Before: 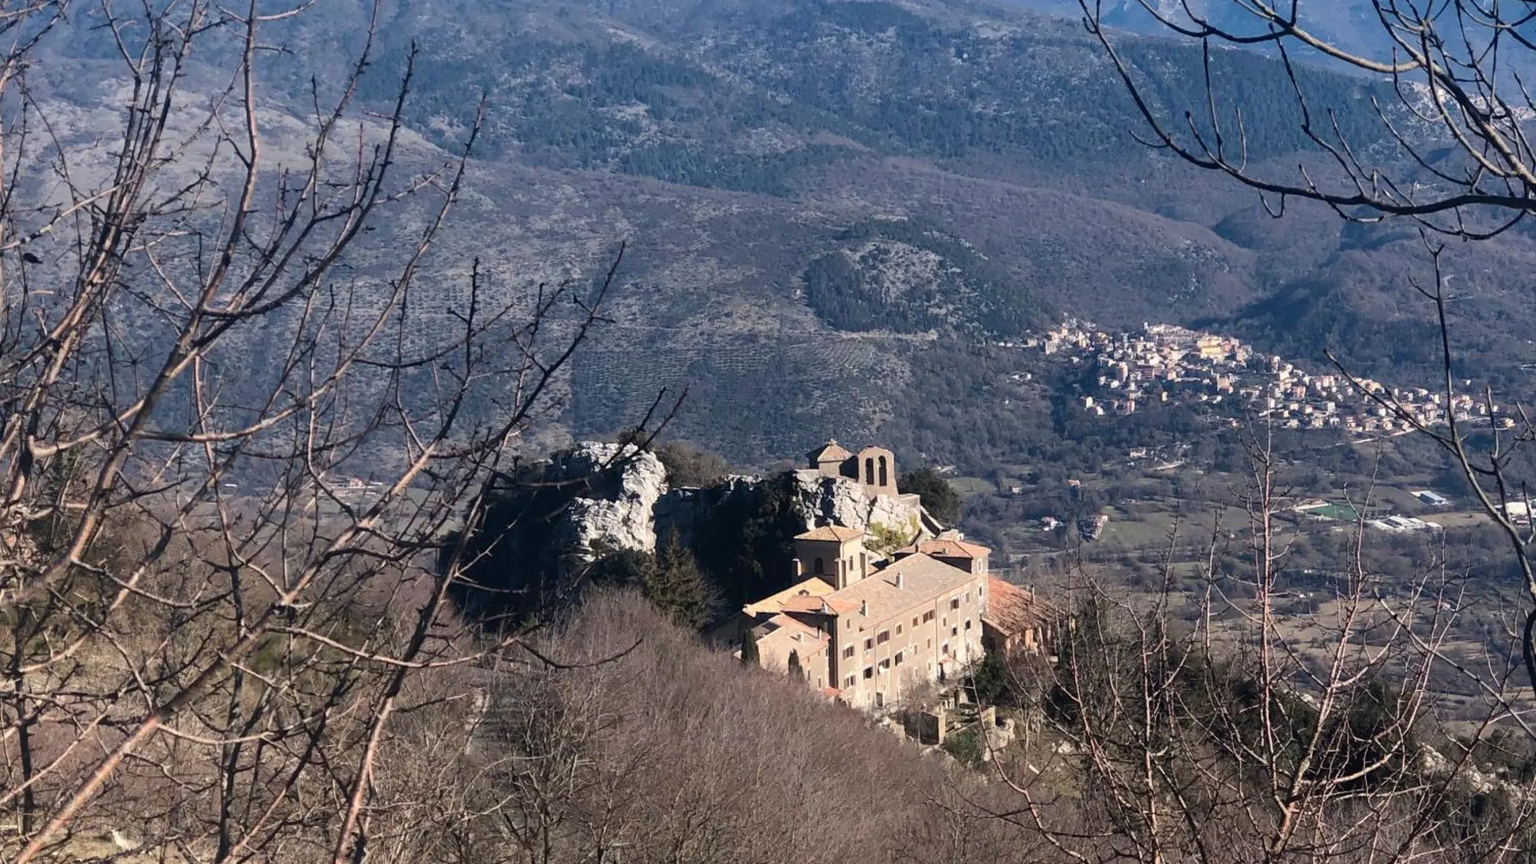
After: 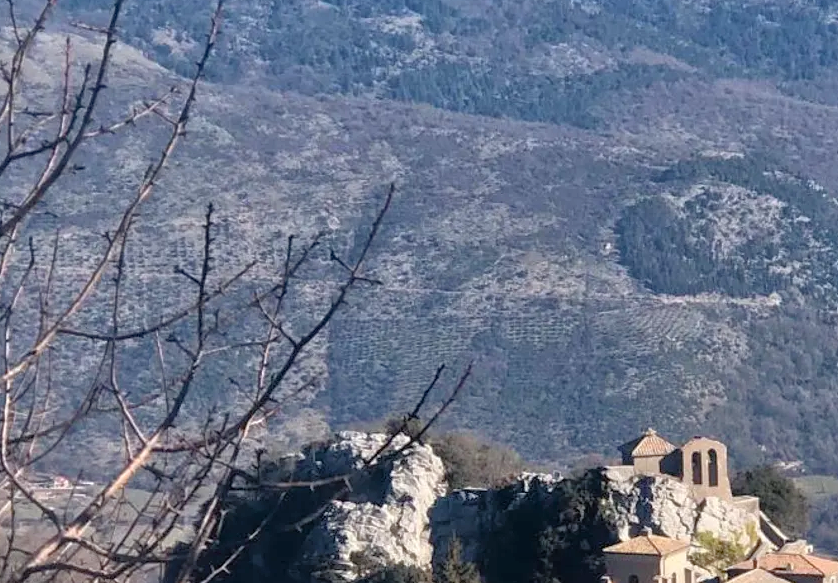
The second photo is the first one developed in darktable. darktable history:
tone equalizer: -7 EV 0.149 EV, -6 EV 0.602 EV, -5 EV 1.18 EV, -4 EV 1.3 EV, -3 EV 1.13 EV, -2 EV 0.6 EV, -1 EV 0.146 EV
crop: left 19.97%, top 10.8%, right 35.903%, bottom 34.577%
